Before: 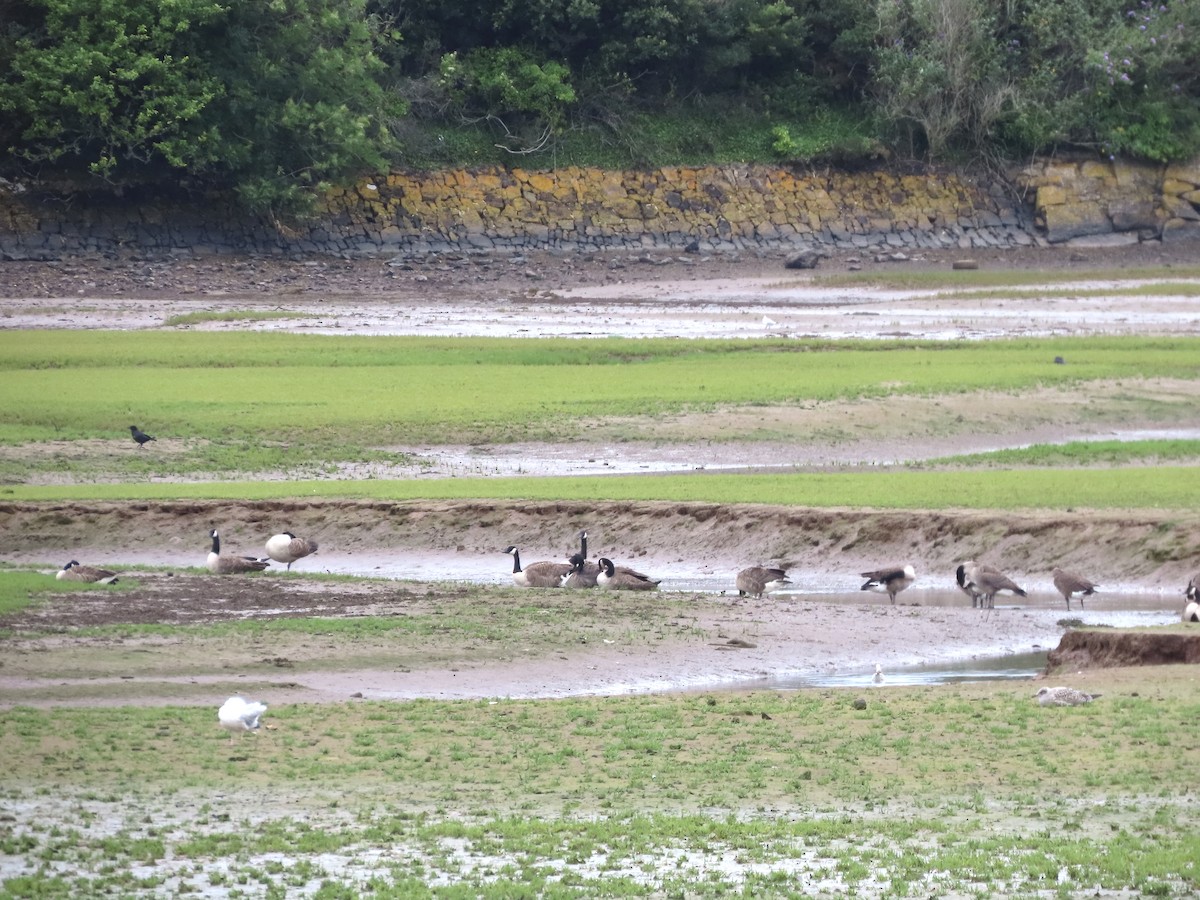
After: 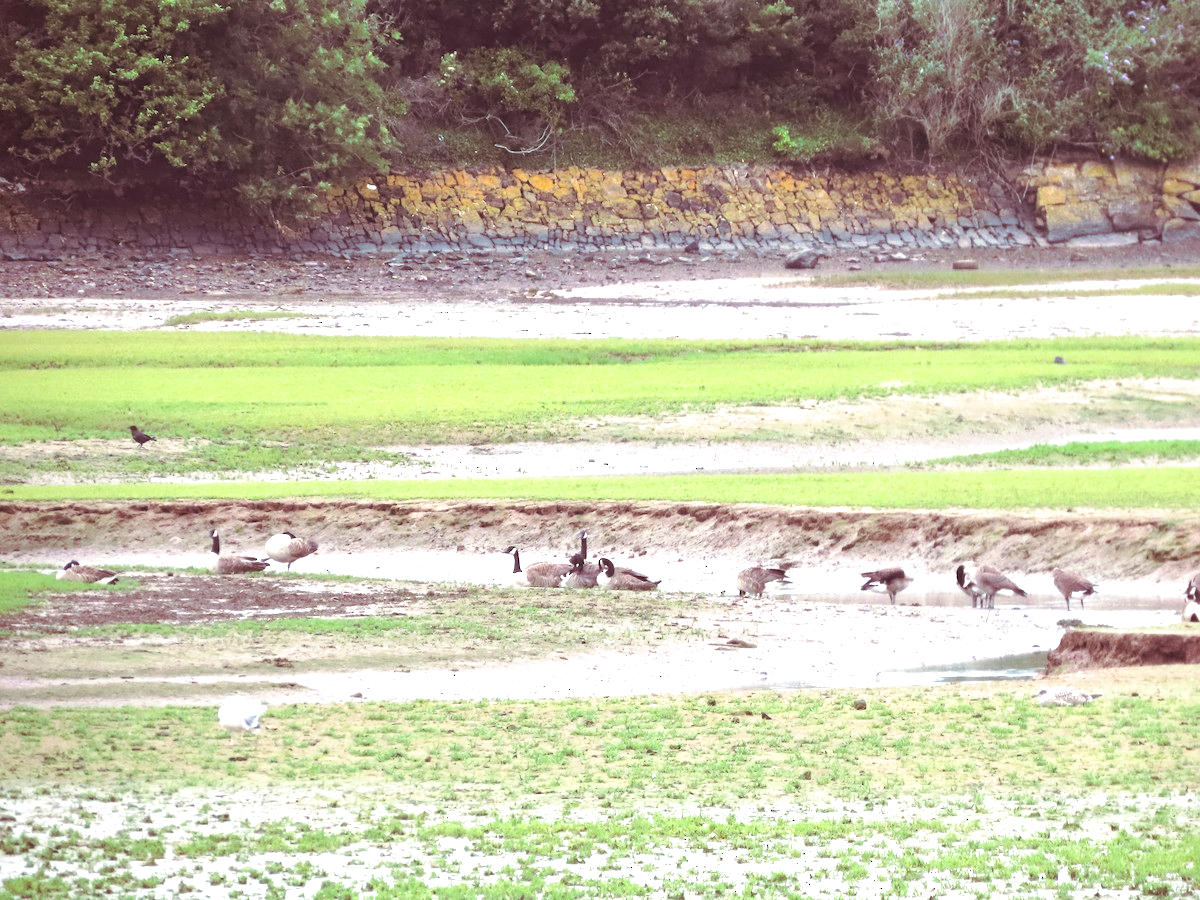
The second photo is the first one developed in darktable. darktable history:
exposure: black level correction 0, exposure 0.9 EV, compensate highlight preservation false
color correction: highlights a* 0.003, highlights b* -0.283
split-toning: on, module defaults
